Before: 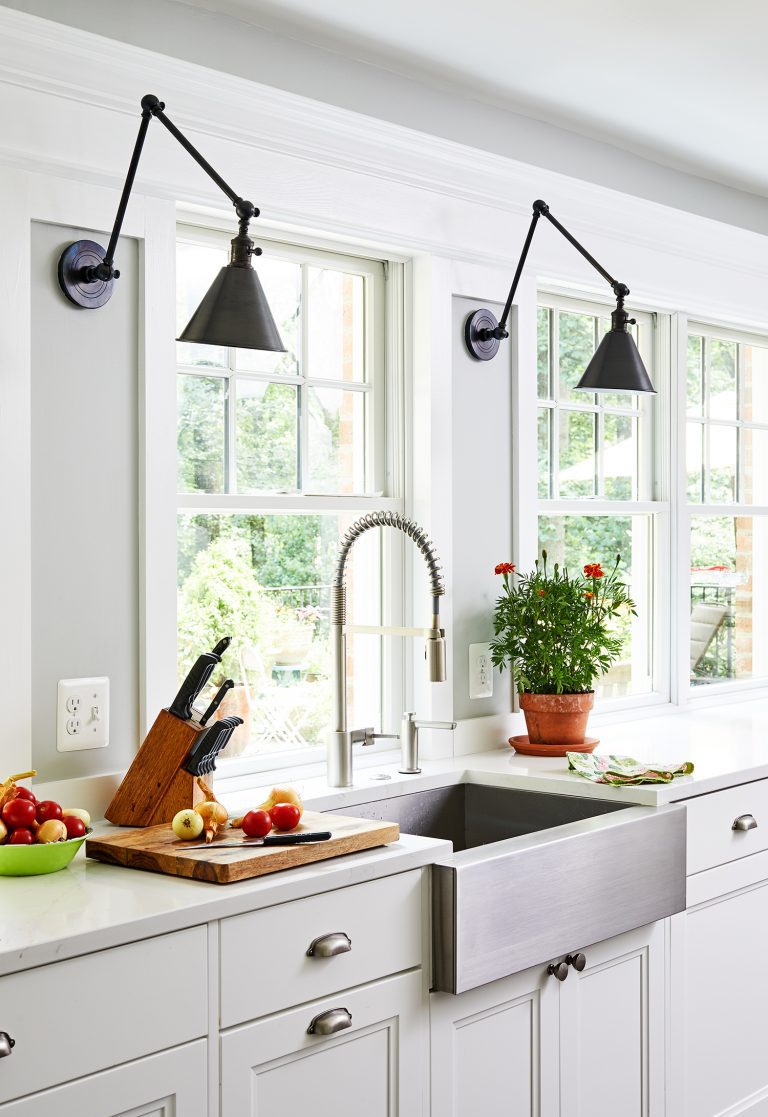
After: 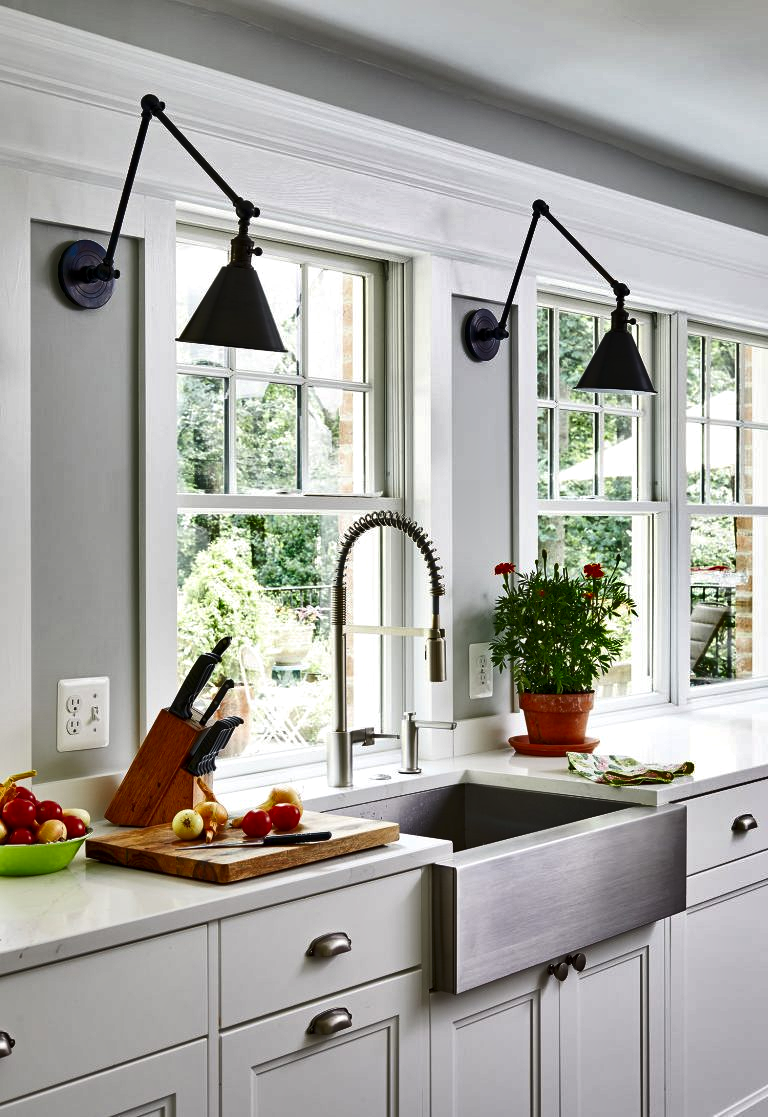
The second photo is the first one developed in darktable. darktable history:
local contrast: mode bilateral grid, contrast 20, coarseness 49, detail 132%, midtone range 0.2
shadows and highlights: radius 105.98, shadows 41.33, highlights -71.45, low approximation 0.01, soften with gaussian
